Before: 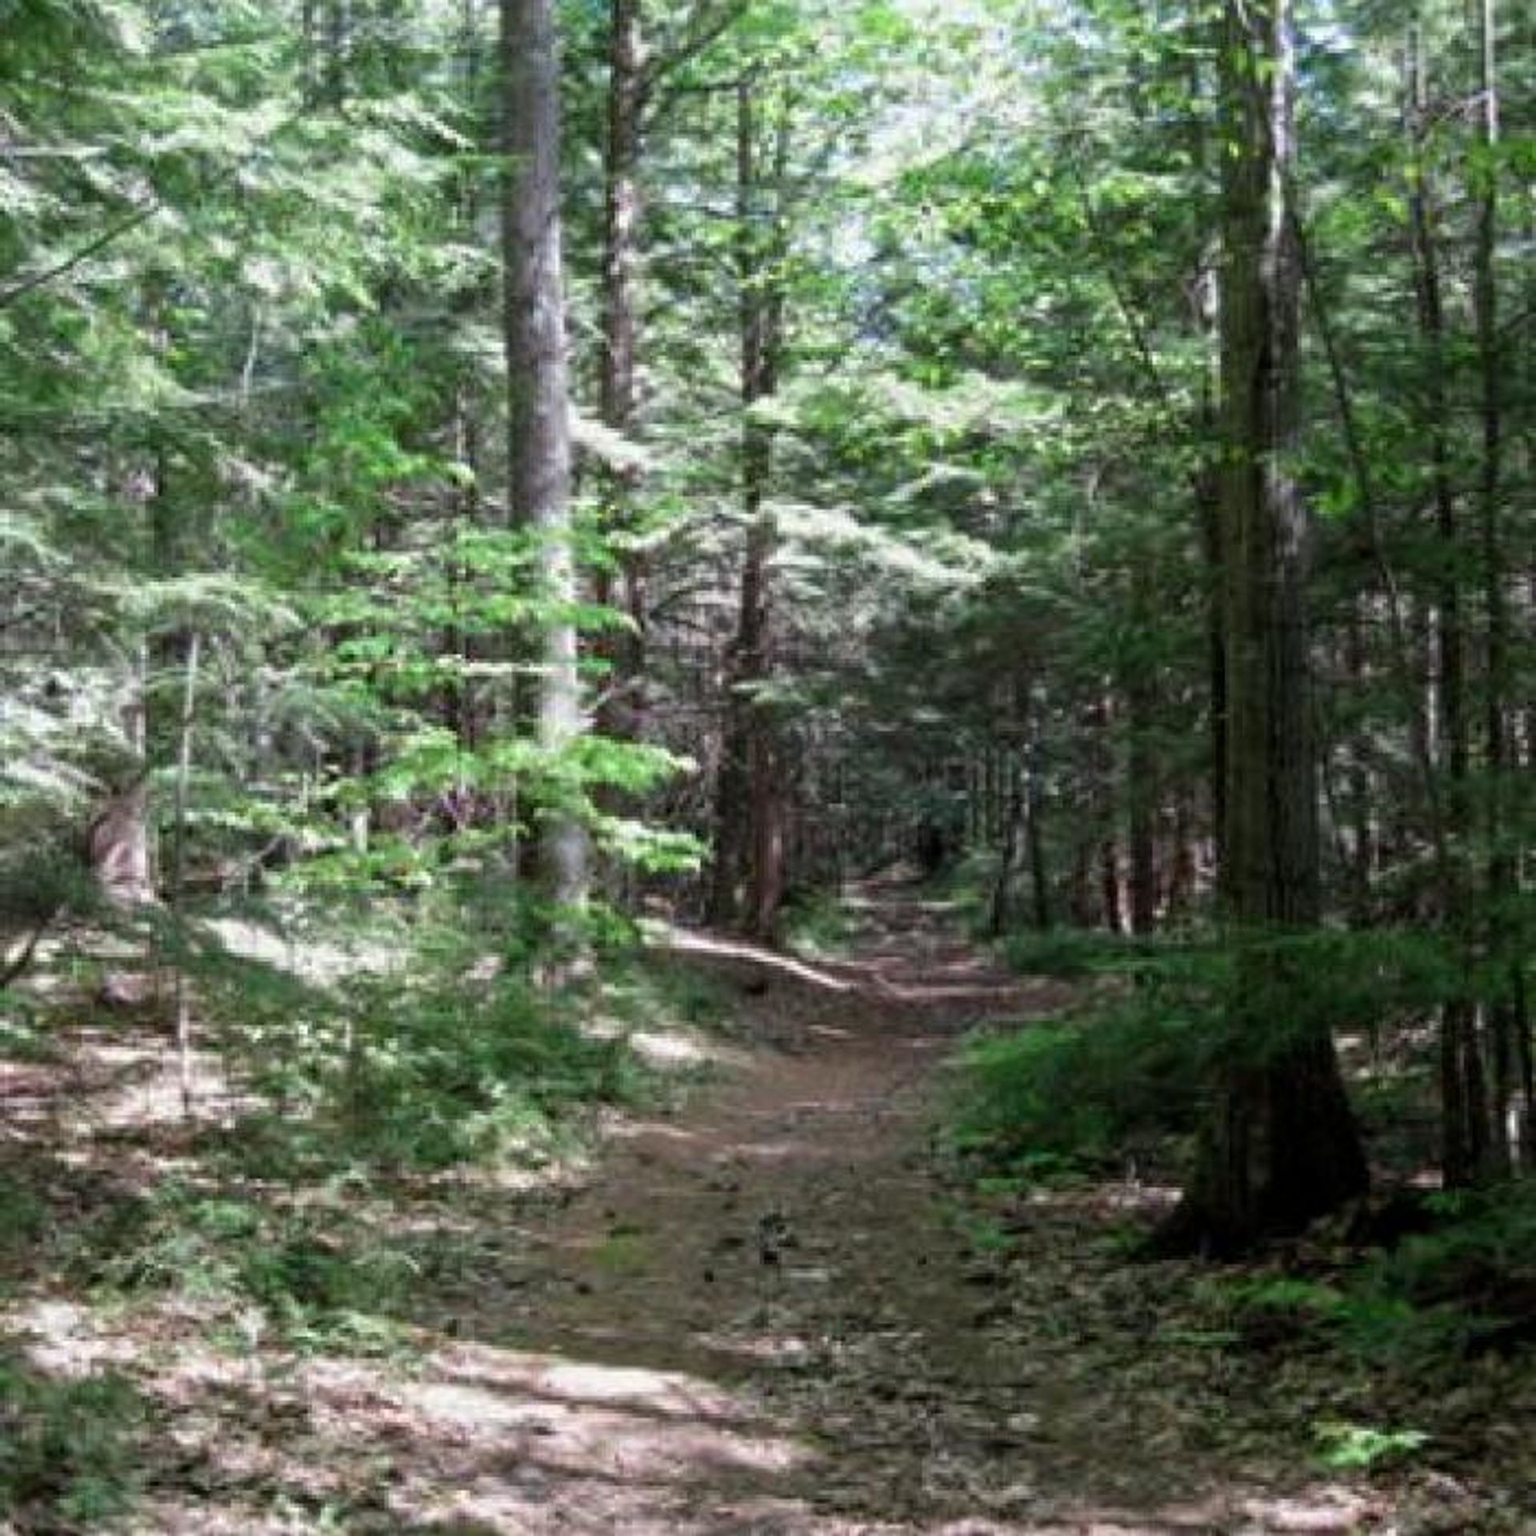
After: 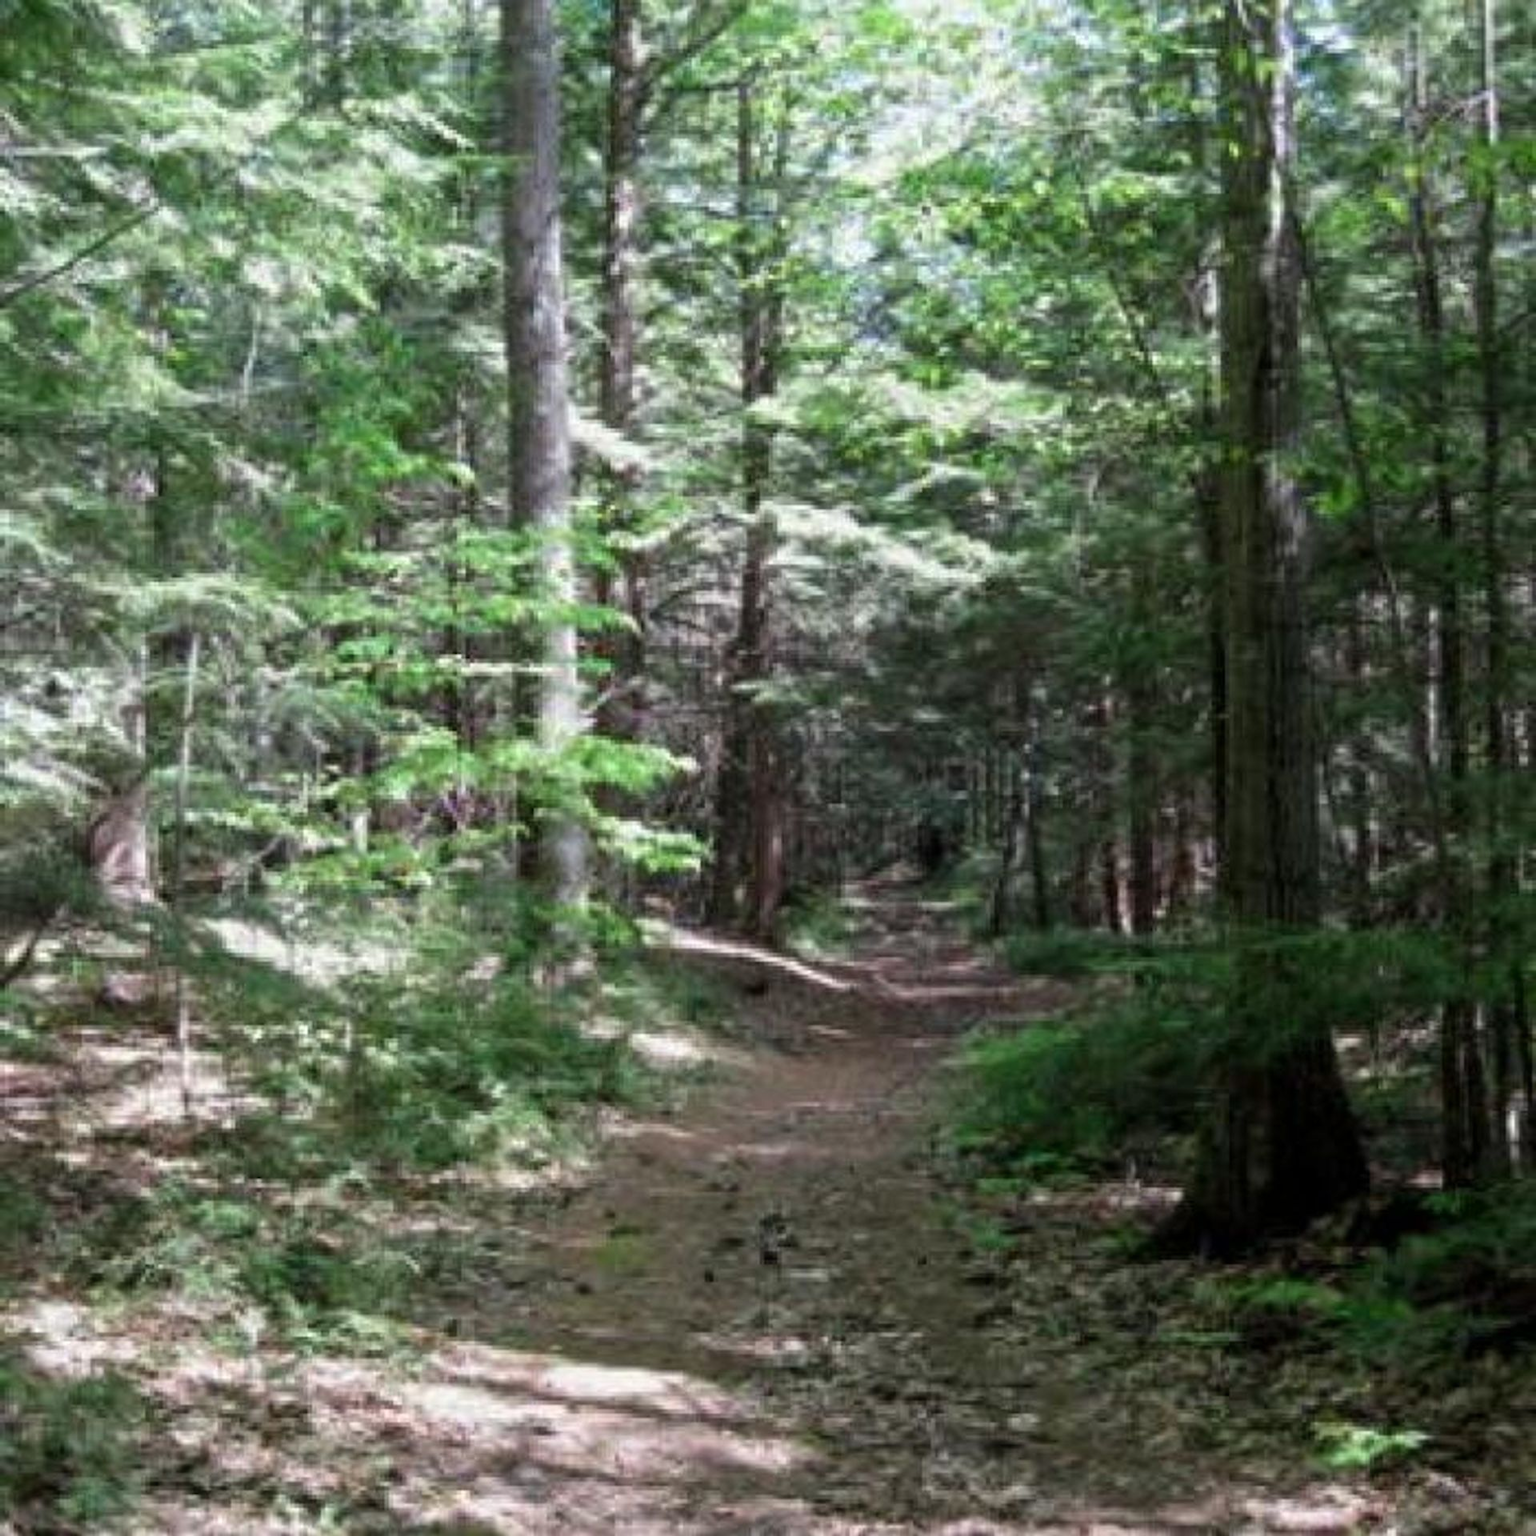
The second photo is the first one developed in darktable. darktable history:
haze removal: strength -0.036, compatibility mode true, adaptive false
